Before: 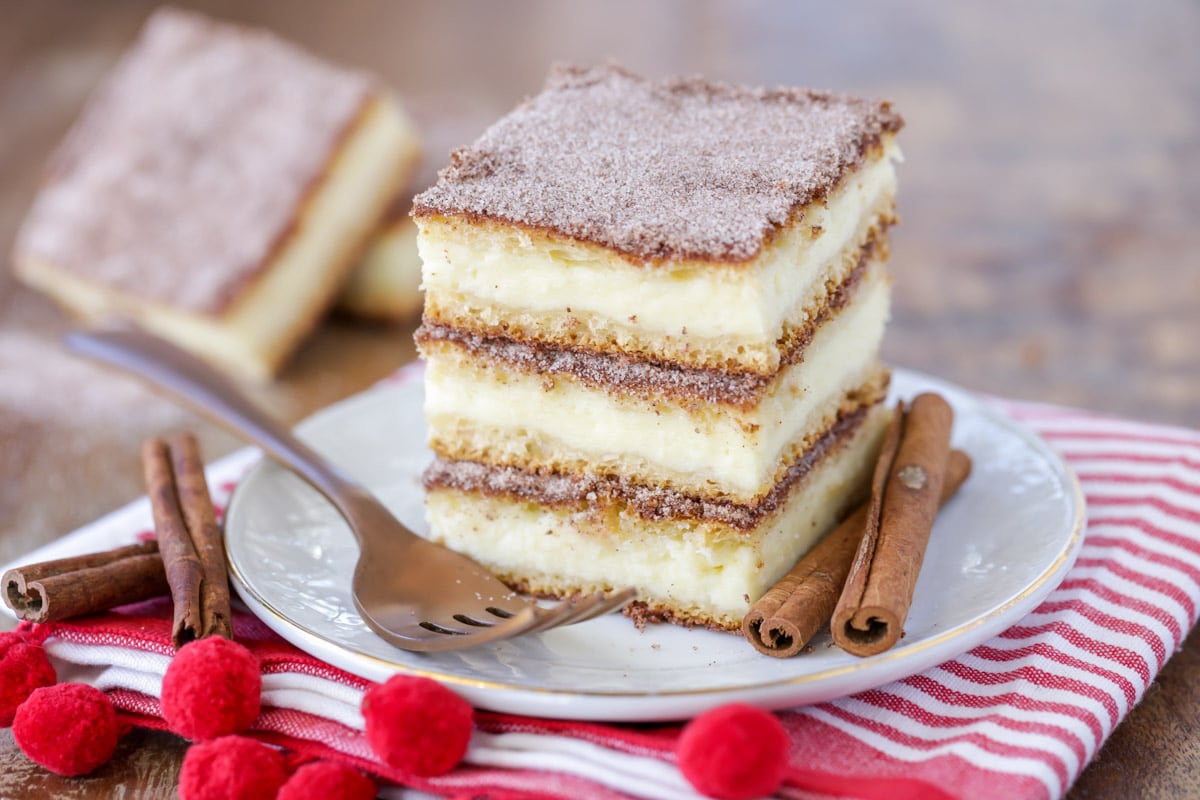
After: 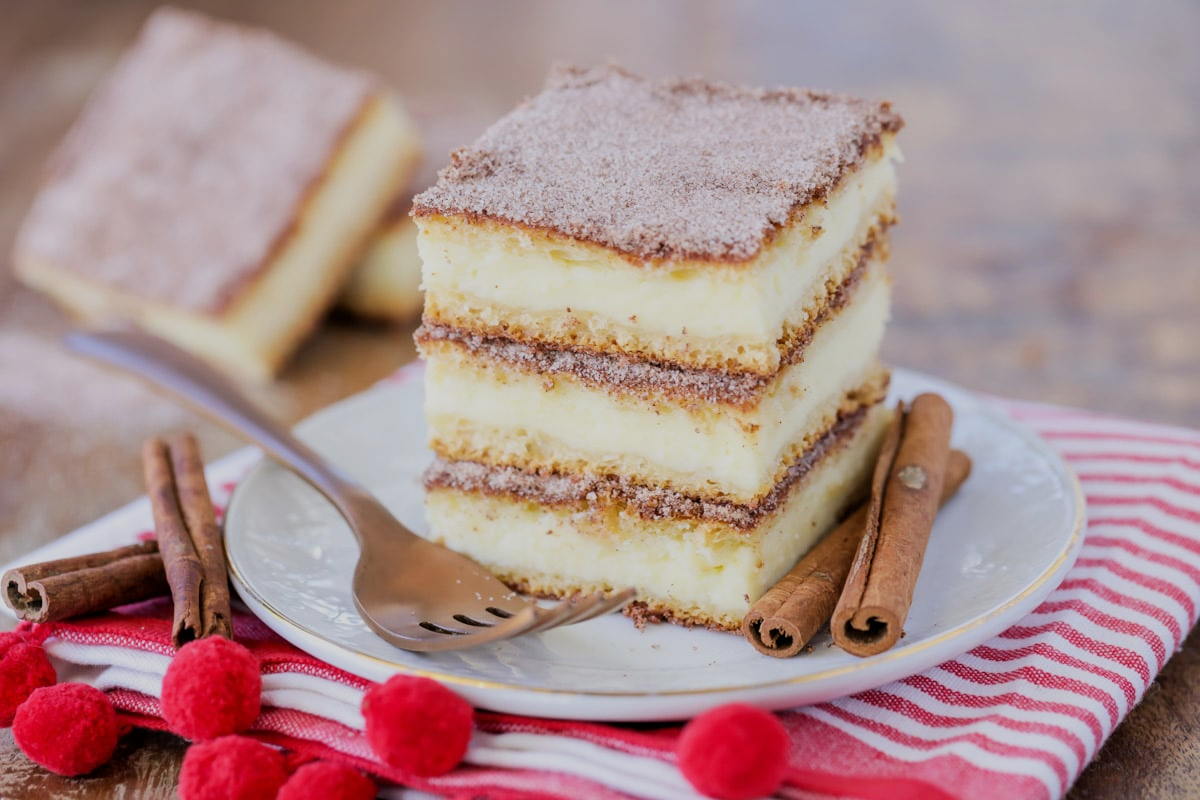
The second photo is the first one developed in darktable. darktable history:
filmic rgb: black relative exposure -7.65 EV, white relative exposure 4.56 EV, hardness 3.61, color science v6 (2022)
sharpen: radius 2.883, amount 0.868, threshold 47.523
